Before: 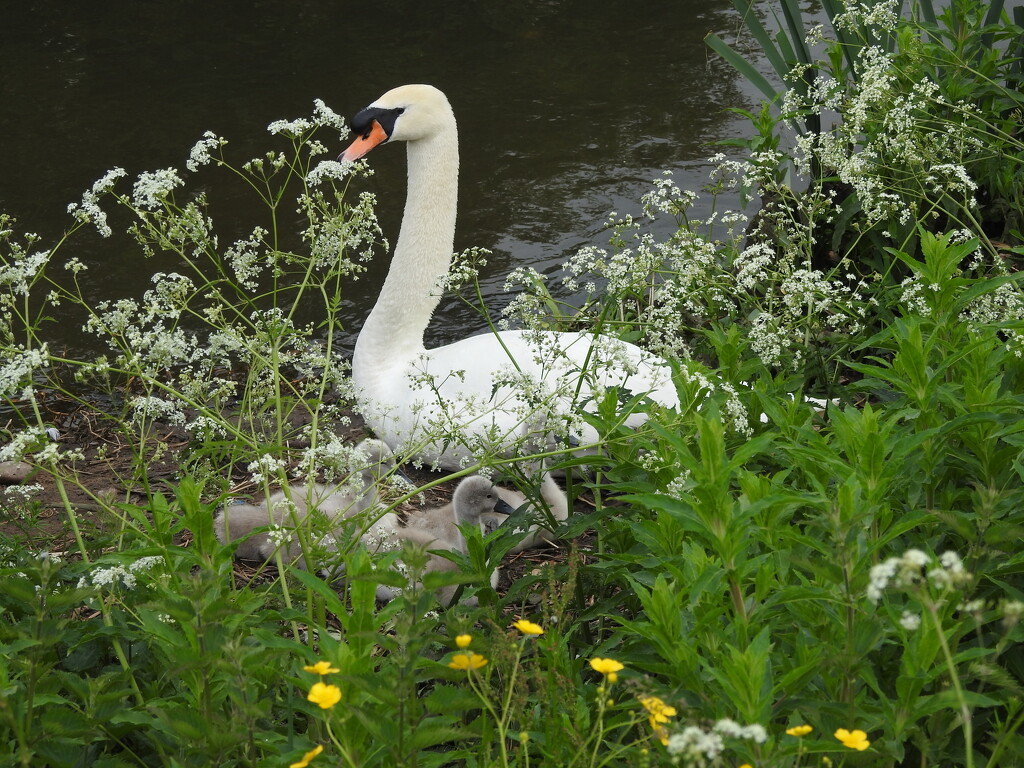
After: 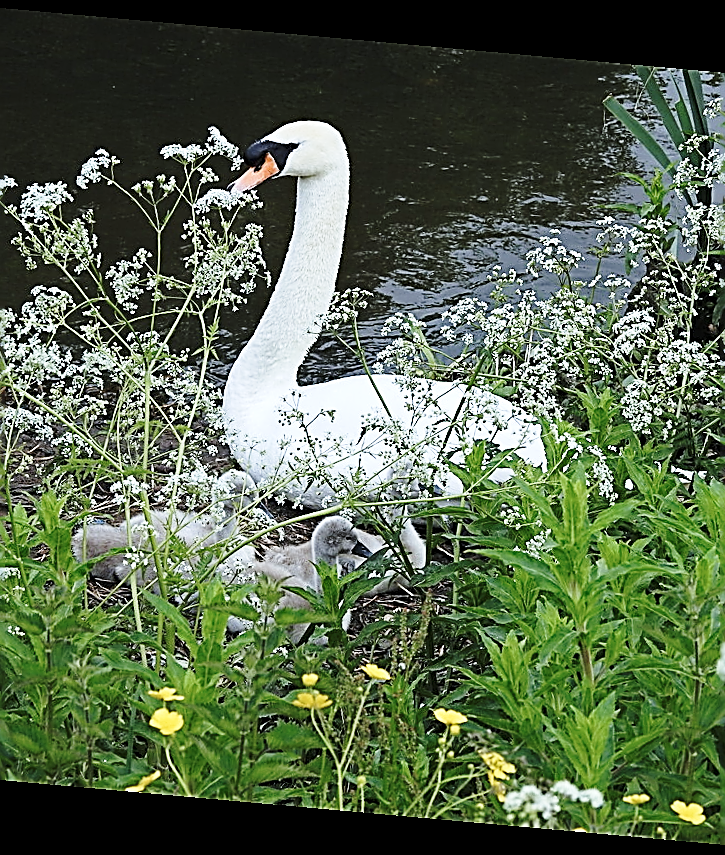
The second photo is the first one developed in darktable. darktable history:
crop and rotate: left 15.055%, right 18.278%
base curve: curves: ch0 [(0, 0) (0.028, 0.03) (0.121, 0.232) (0.46, 0.748) (0.859, 0.968) (1, 1)], preserve colors none
white balance: red 0.926, green 1.003, blue 1.133
rotate and perspective: rotation 5.12°, automatic cropping off
haze removal: compatibility mode true, adaptive false
sharpen: amount 2
color zones: curves: ch0 [(0, 0.5) (0.143, 0.5) (0.286, 0.5) (0.429, 0.504) (0.571, 0.5) (0.714, 0.509) (0.857, 0.5) (1, 0.5)]; ch1 [(0, 0.425) (0.143, 0.425) (0.286, 0.375) (0.429, 0.405) (0.571, 0.5) (0.714, 0.47) (0.857, 0.425) (1, 0.435)]; ch2 [(0, 0.5) (0.143, 0.5) (0.286, 0.5) (0.429, 0.517) (0.571, 0.5) (0.714, 0.51) (0.857, 0.5) (1, 0.5)]
